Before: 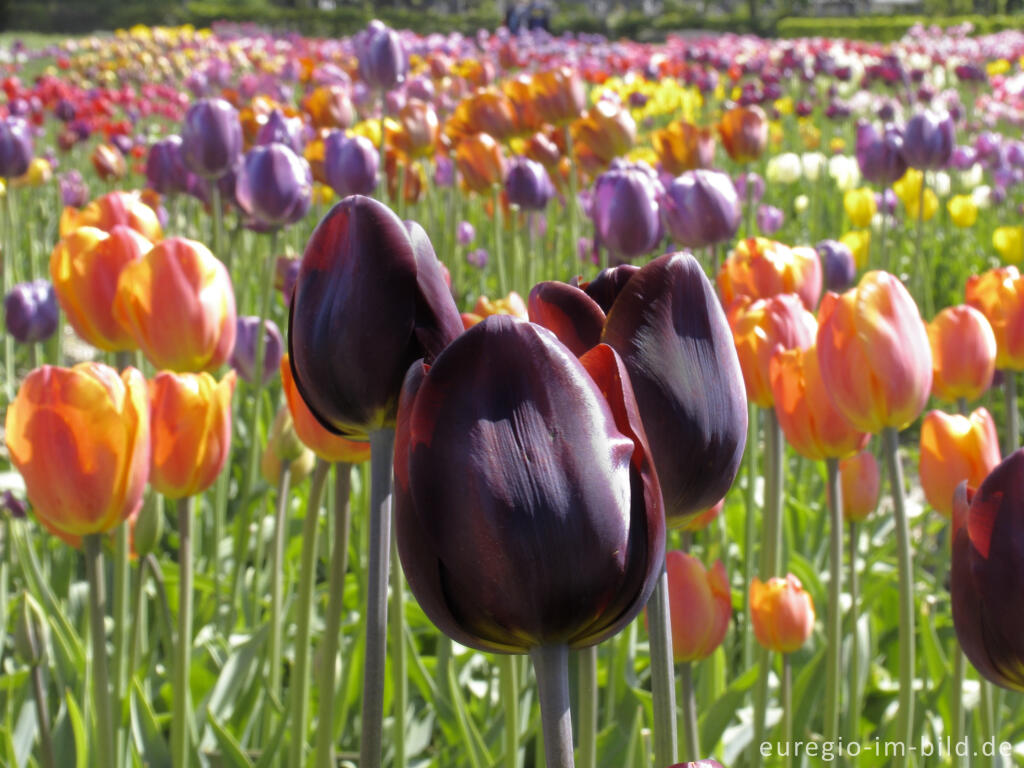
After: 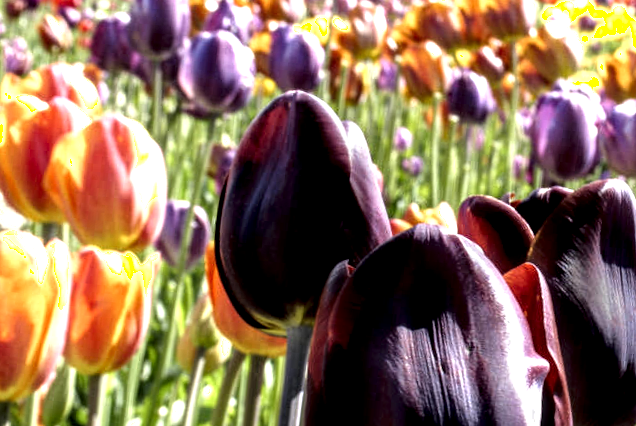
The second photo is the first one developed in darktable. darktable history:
local contrast: highlights 17%, detail 188%
shadows and highlights: shadows -62.64, white point adjustment -5.39, highlights 60.75
crop and rotate: angle -5.69°, left 2.237%, top 6.87%, right 27.685%, bottom 30.572%
tone equalizer: -8 EV -0.77 EV, -7 EV -0.691 EV, -6 EV -0.575 EV, -5 EV -0.422 EV, -3 EV 0.375 EV, -2 EV 0.6 EV, -1 EV 0.678 EV, +0 EV 0.73 EV, mask exposure compensation -0.513 EV
